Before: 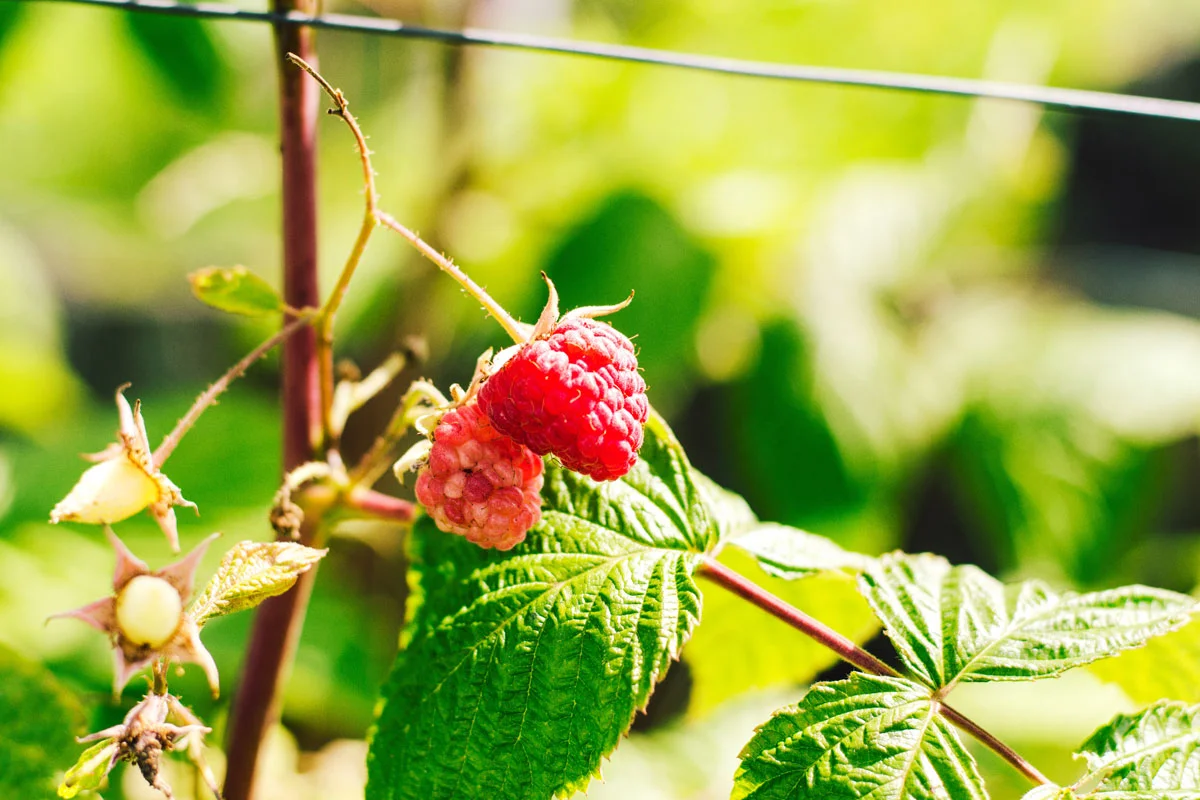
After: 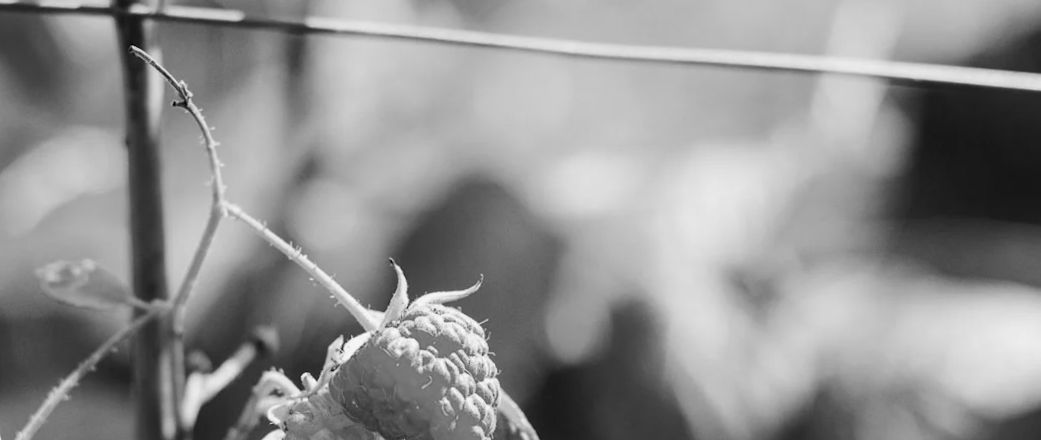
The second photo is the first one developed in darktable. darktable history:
color calibration: output gray [0.21, 0.42, 0.37, 0], gray › normalize channels true, illuminant same as pipeline (D50), adaptation XYZ, x 0.346, y 0.359, gamut compression 0
crop and rotate: left 11.812%, bottom 42.776%
rotate and perspective: rotation -1.42°, crop left 0.016, crop right 0.984, crop top 0.035, crop bottom 0.965
